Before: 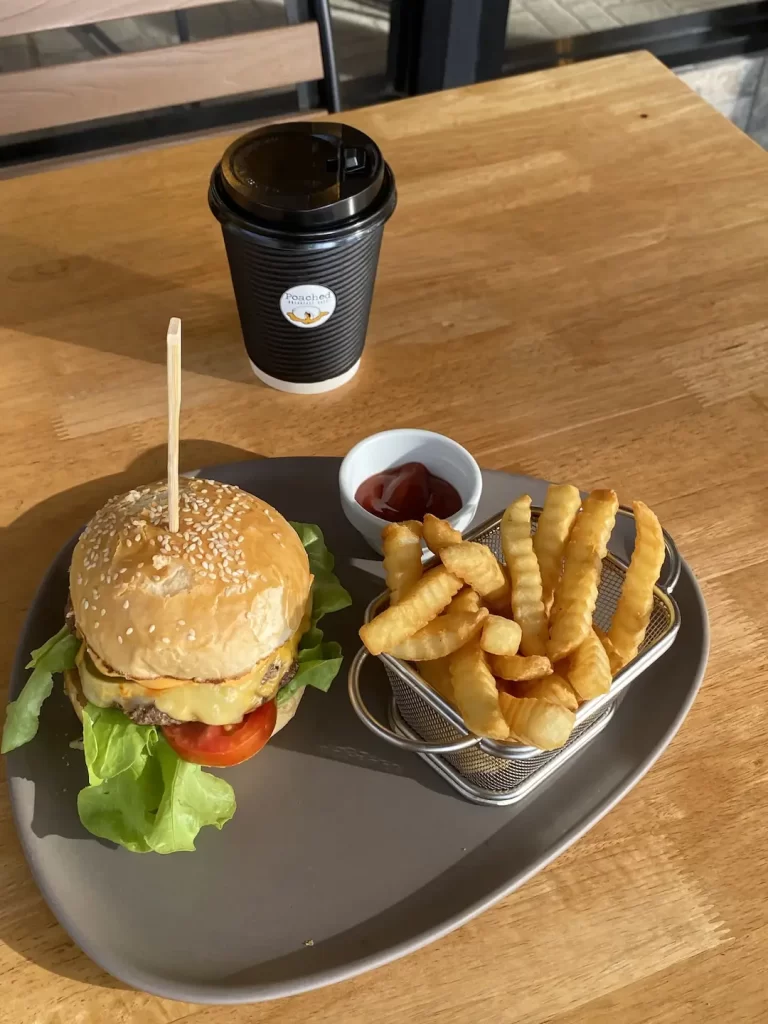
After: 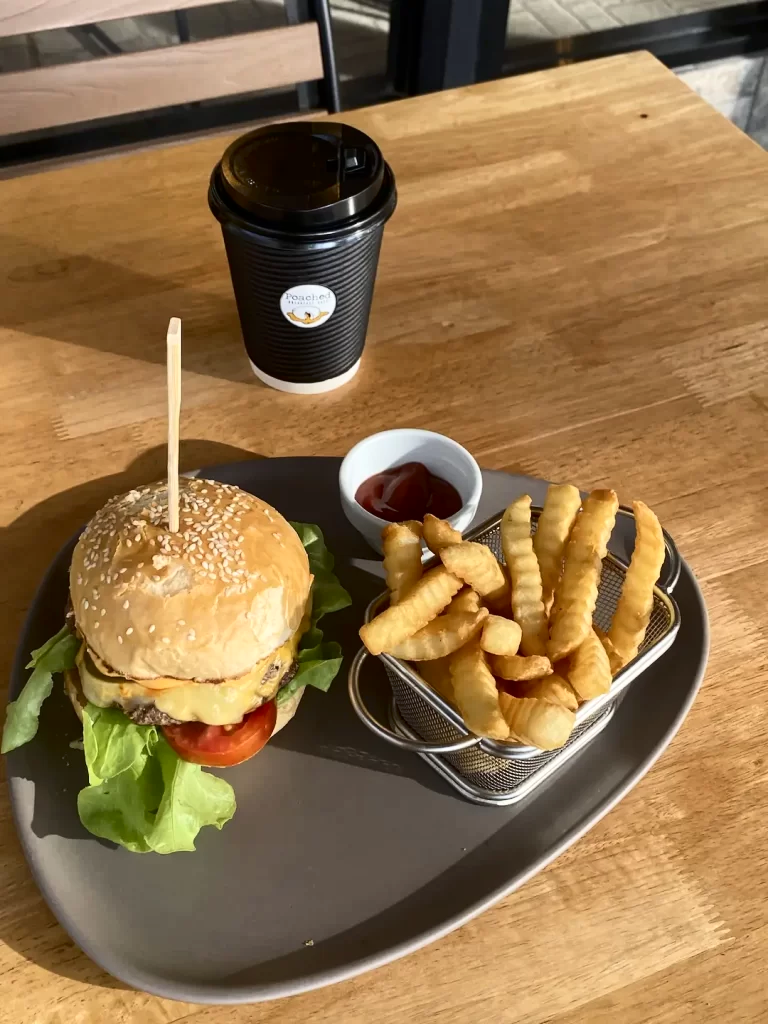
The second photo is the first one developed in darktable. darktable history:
shadows and highlights: radius 334.93, shadows 63.48, highlights 6.06, compress 87.7%, highlights color adjustment 39.73%, soften with gaussian
contrast brightness saturation: contrast 0.22
